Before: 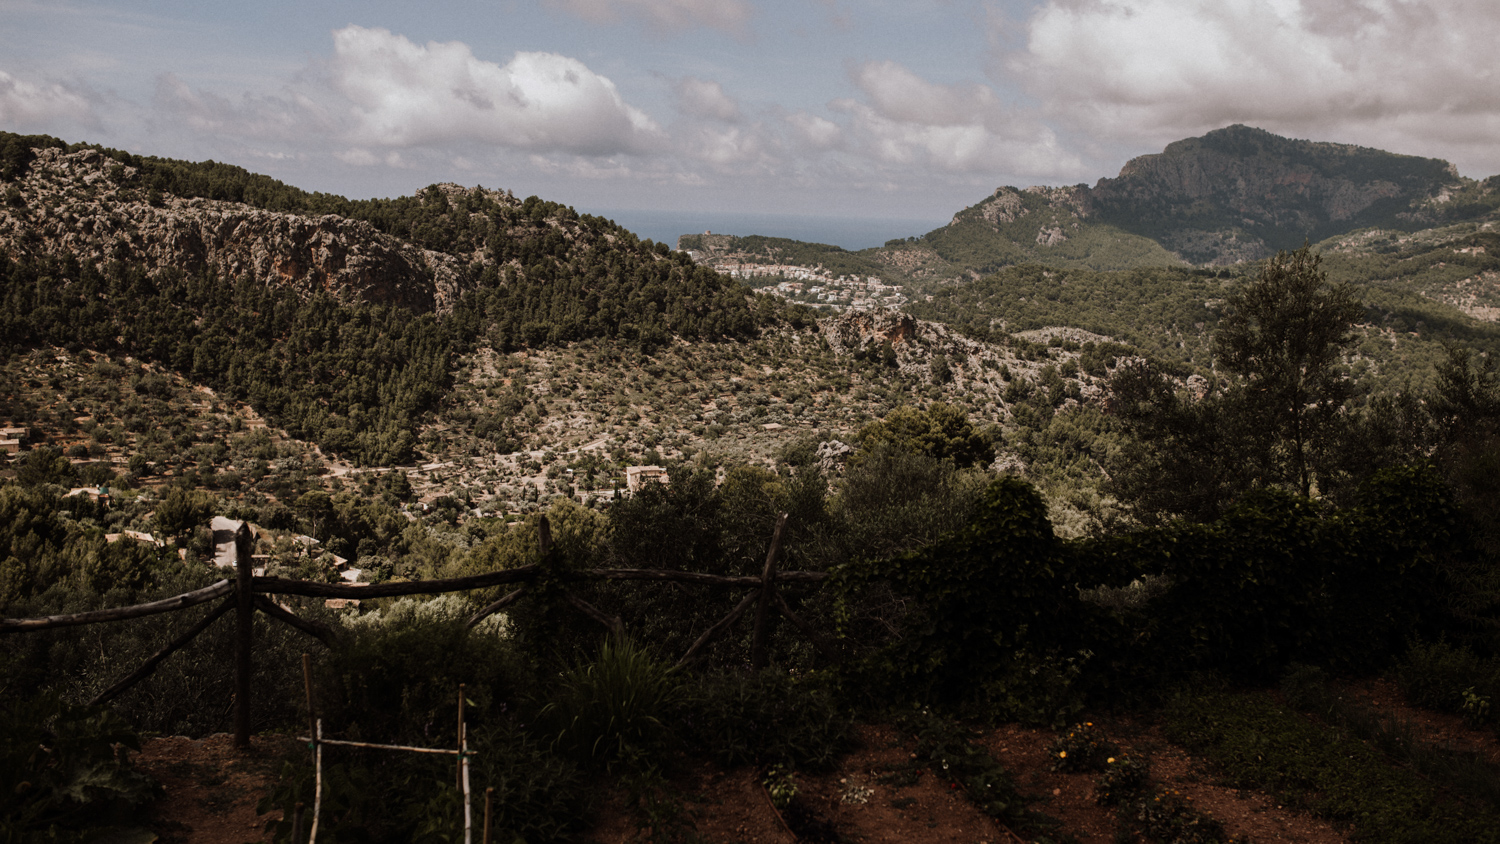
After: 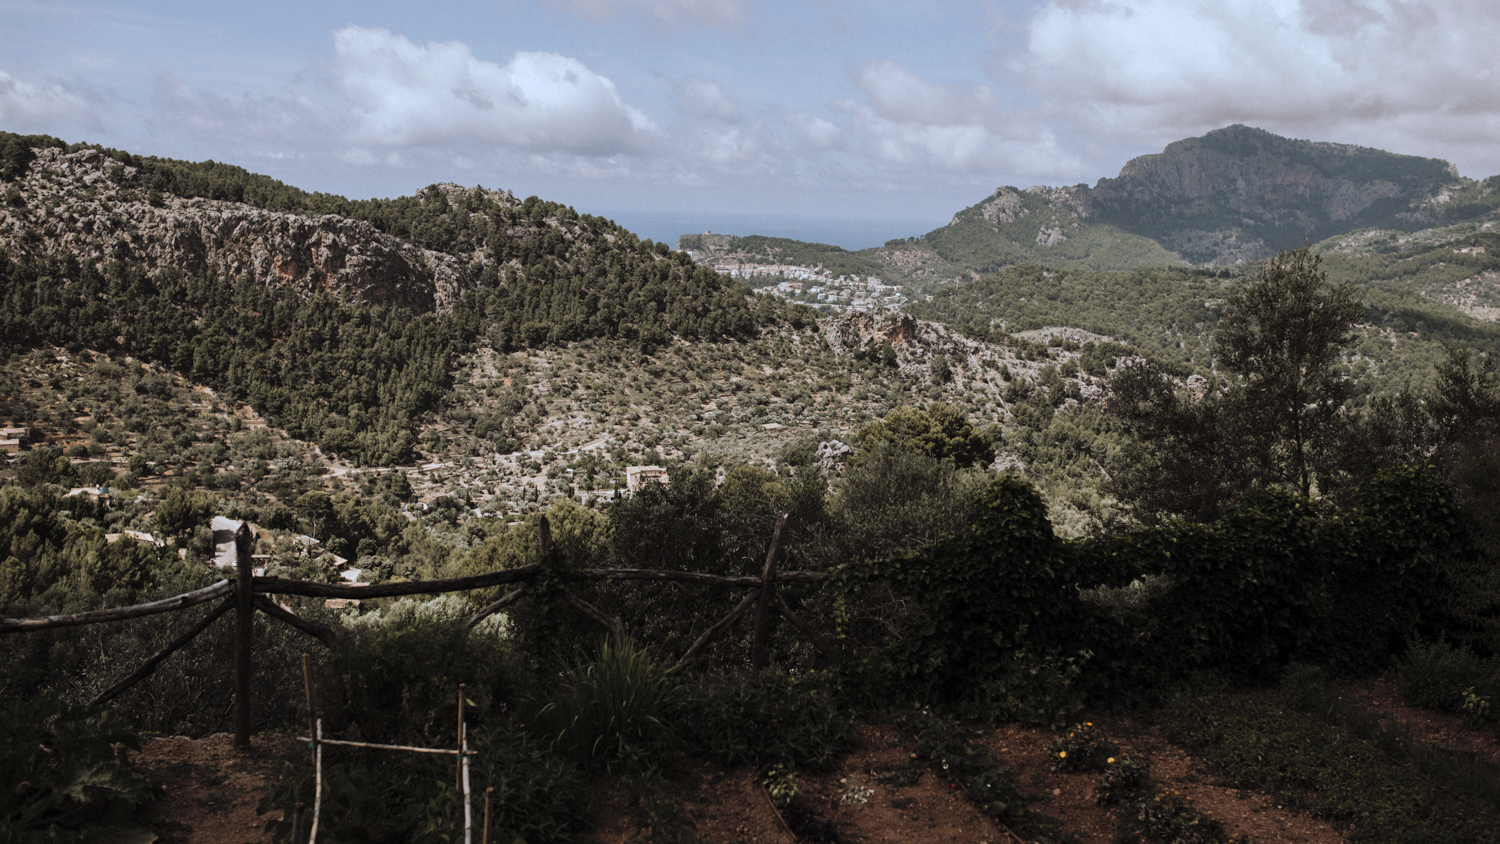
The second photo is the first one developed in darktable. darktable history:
contrast brightness saturation: brightness 0.15
white balance: red 0.924, blue 1.095
